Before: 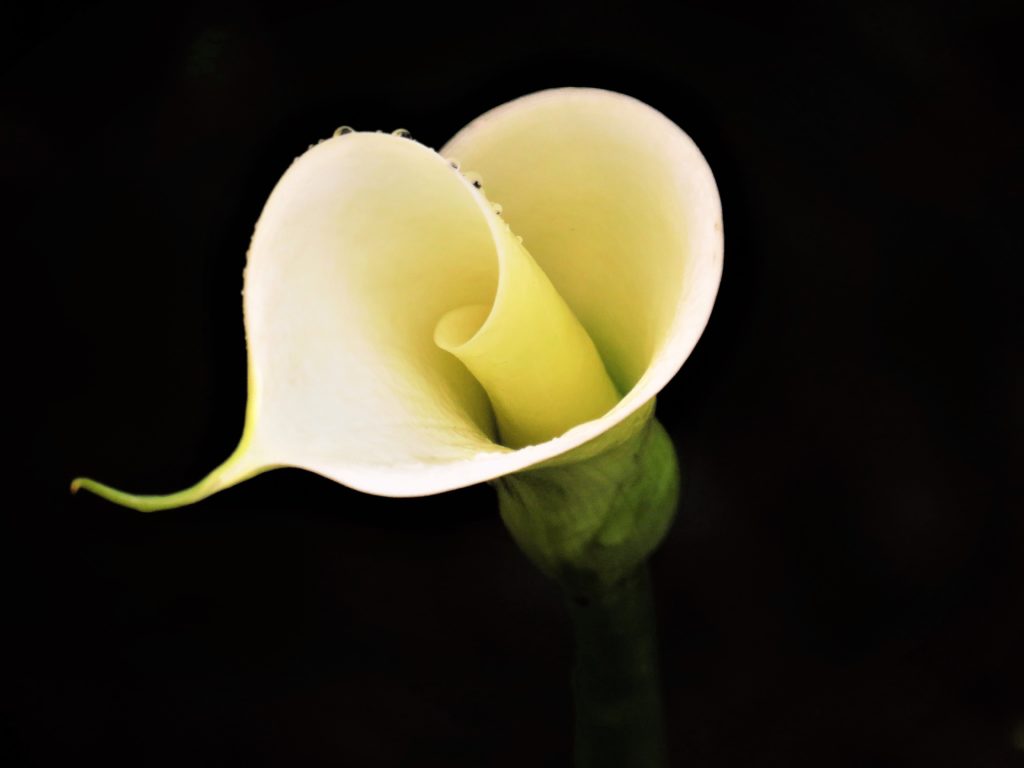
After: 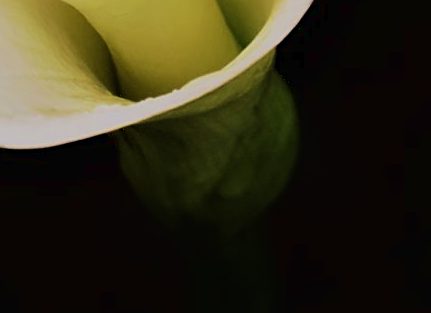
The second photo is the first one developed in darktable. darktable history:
exposure: exposure -1.484 EV, compensate highlight preservation false
tone equalizer: -8 EV -0.387 EV, -7 EV -0.417 EV, -6 EV -0.299 EV, -5 EV -0.222 EV, -3 EV 0.216 EV, -2 EV 0.362 EV, -1 EV 0.388 EV, +0 EV 0.395 EV
sharpen: on, module defaults
crop: left 37.192%, top 45.349%, right 20.682%, bottom 13.811%
velvia: strength 44.5%
tone curve: curves: ch0 [(0, 0.011) (0.139, 0.106) (0.295, 0.271) (0.499, 0.523) (0.739, 0.782) (0.857, 0.879) (1, 0.967)]; ch1 [(0, 0) (0.291, 0.229) (0.394, 0.365) (0.469, 0.456) (0.507, 0.504) (0.527, 0.546) (0.571, 0.614) (0.725, 0.779) (1, 1)]; ch2 [(0, 0) (0.125, 0.089) (0.35, 0.317) (0.437, 0.42) (0.502, 0.499) (0.537, 0.551) (0.613, 0.636) (1, 1)]
